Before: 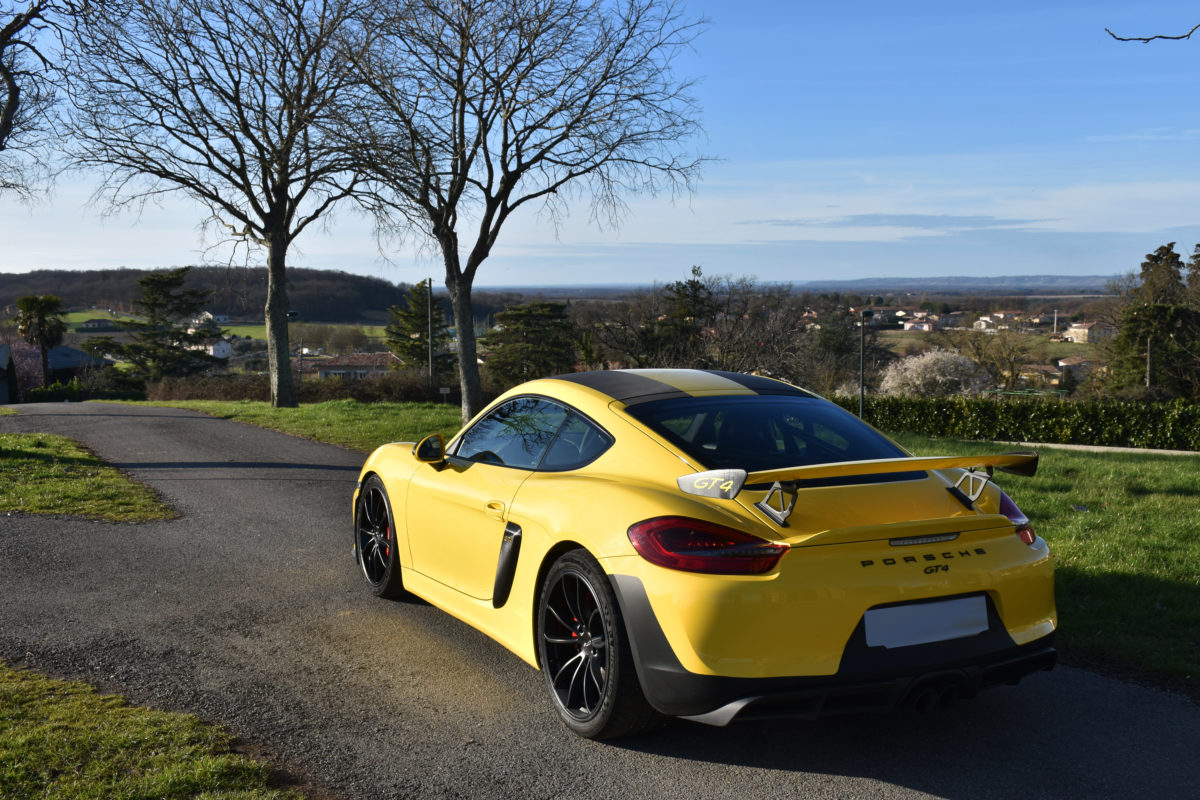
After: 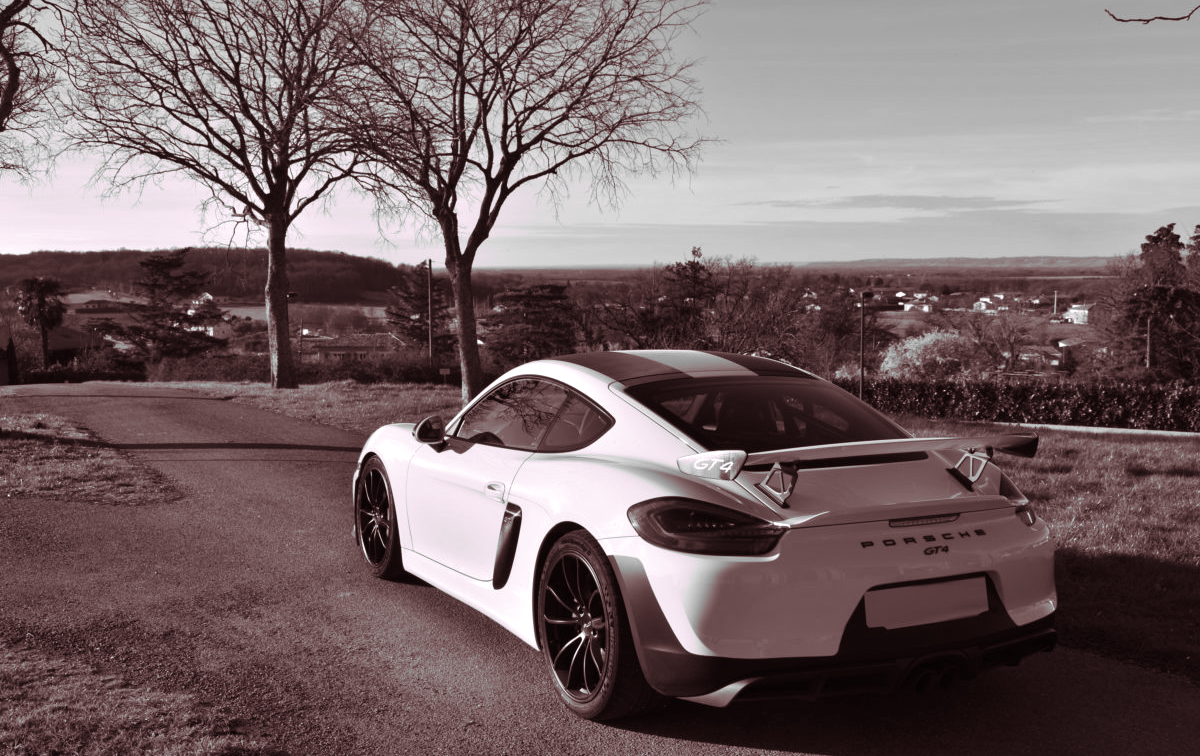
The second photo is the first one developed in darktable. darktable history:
split-toning: highlights › hue 298.8°, highlights › saturation 0.73, compress 41.76%
white balance: red 1.188, blue 1.11
monochrome: on, module defaults
crop and rotate: top 2.479%, bottom 3.018%
